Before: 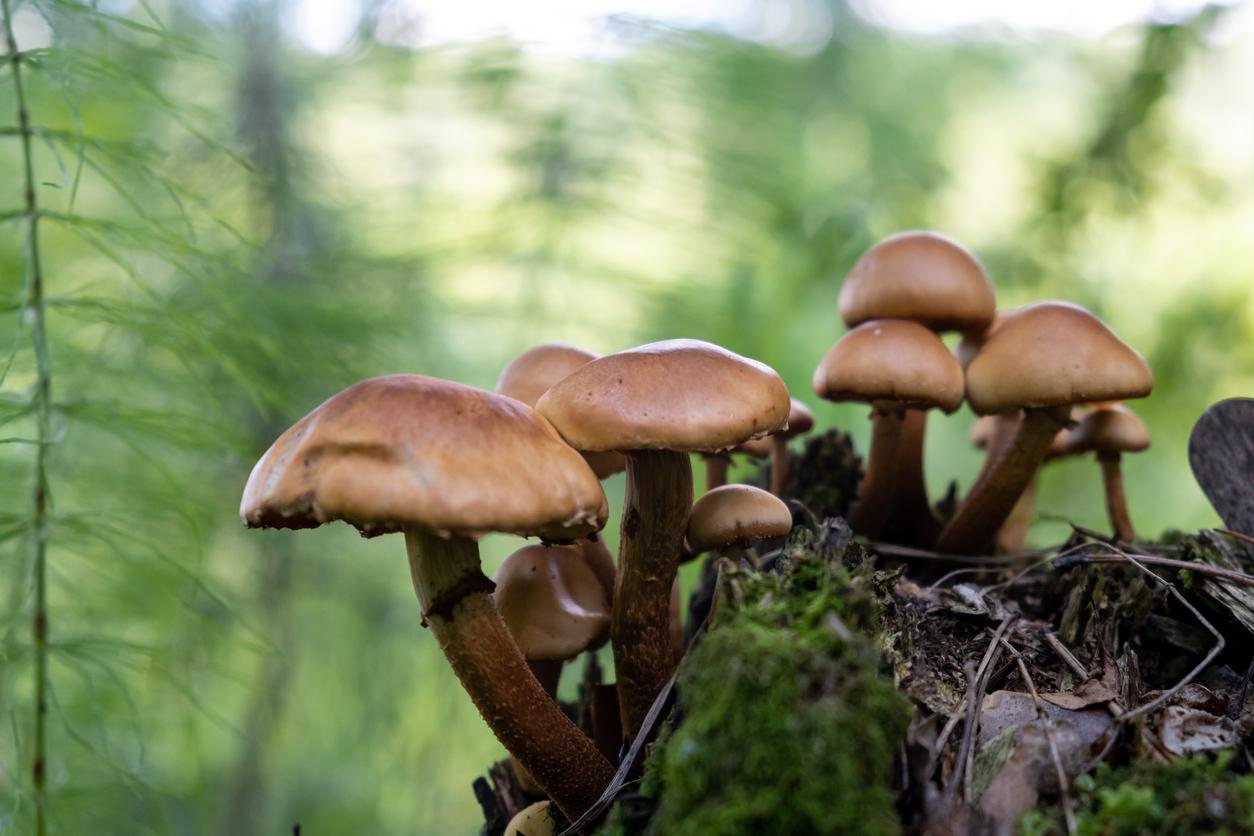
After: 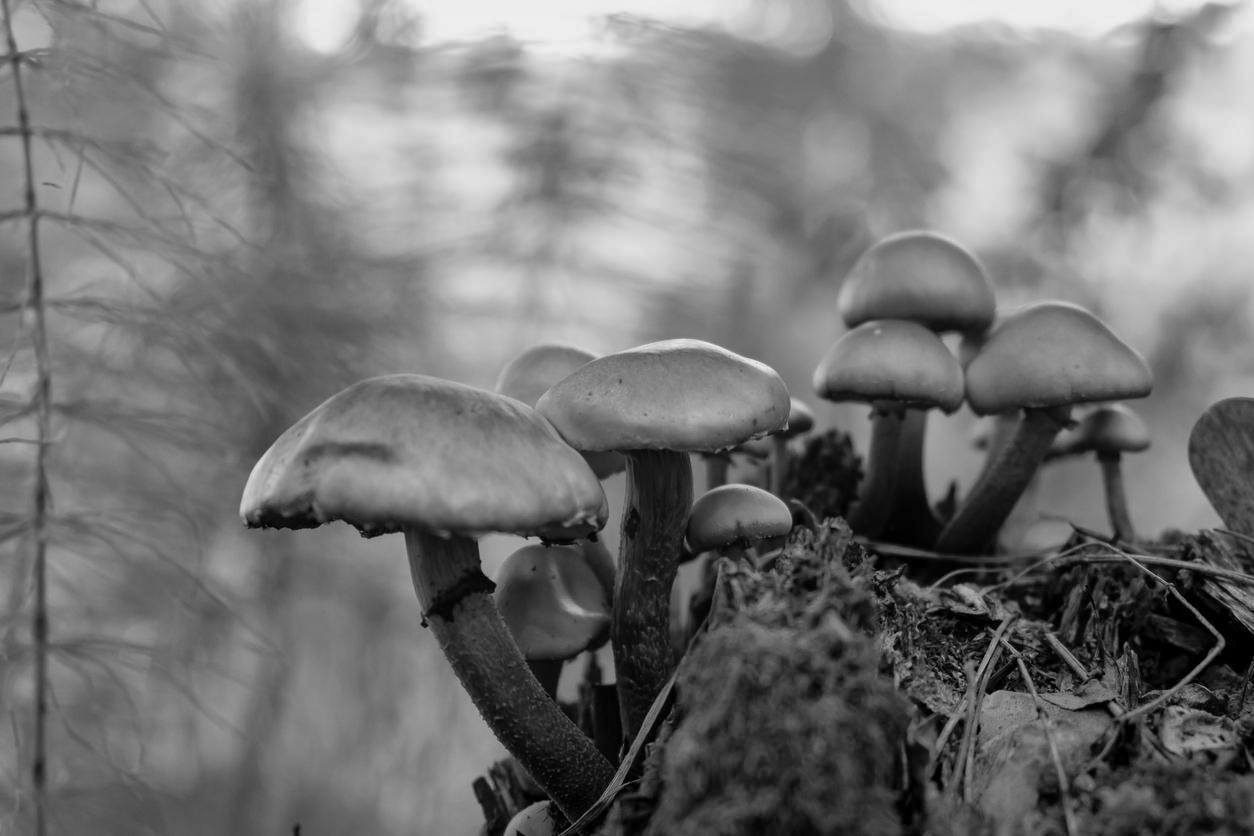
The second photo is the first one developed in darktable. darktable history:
color calibration: output gray [0.21, 0.42, 0.37, 0], gray › normalize channels true, illuminant same as pipeline (D50), adaptation XYZ, x 0.346, y 0.359, gamut compression 0
shadows and highlights: highlights -60
